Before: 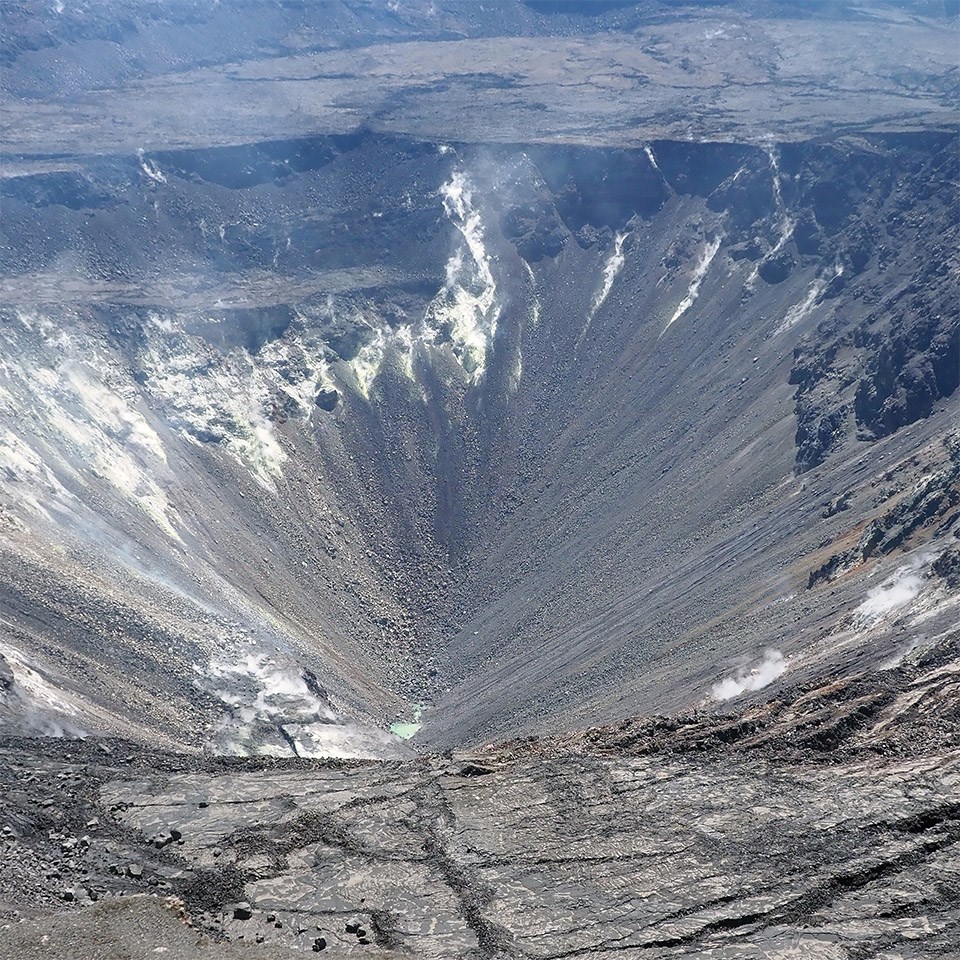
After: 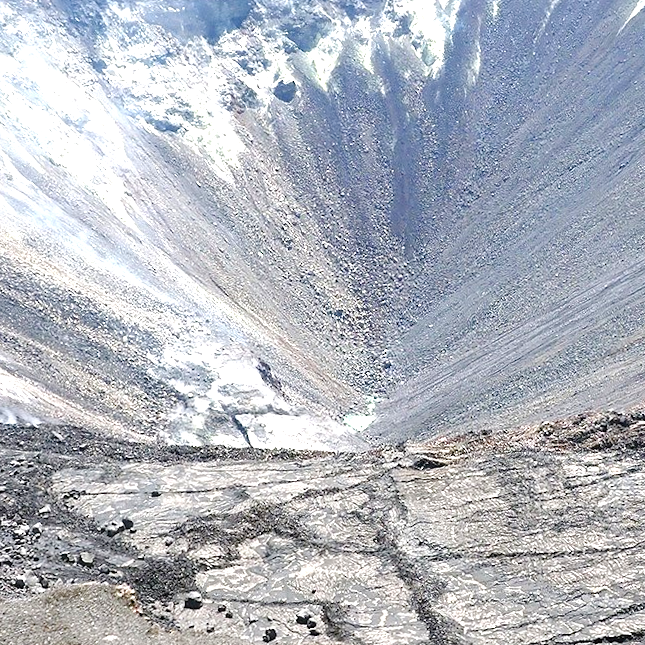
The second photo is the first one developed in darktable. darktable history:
exposure: black level correction 0, exposure 1 EV, compensate exposure bias true, compensate highlight preservation false
crop and rotate: angle -0.82°, left 3.85%, top 31.828%, right 27.992%
color balance rgb: perceptual saturation grading › global saturation 20%, perceptual saturation grading › highlights -25%, perceptual saturation grading › shadows 25%
